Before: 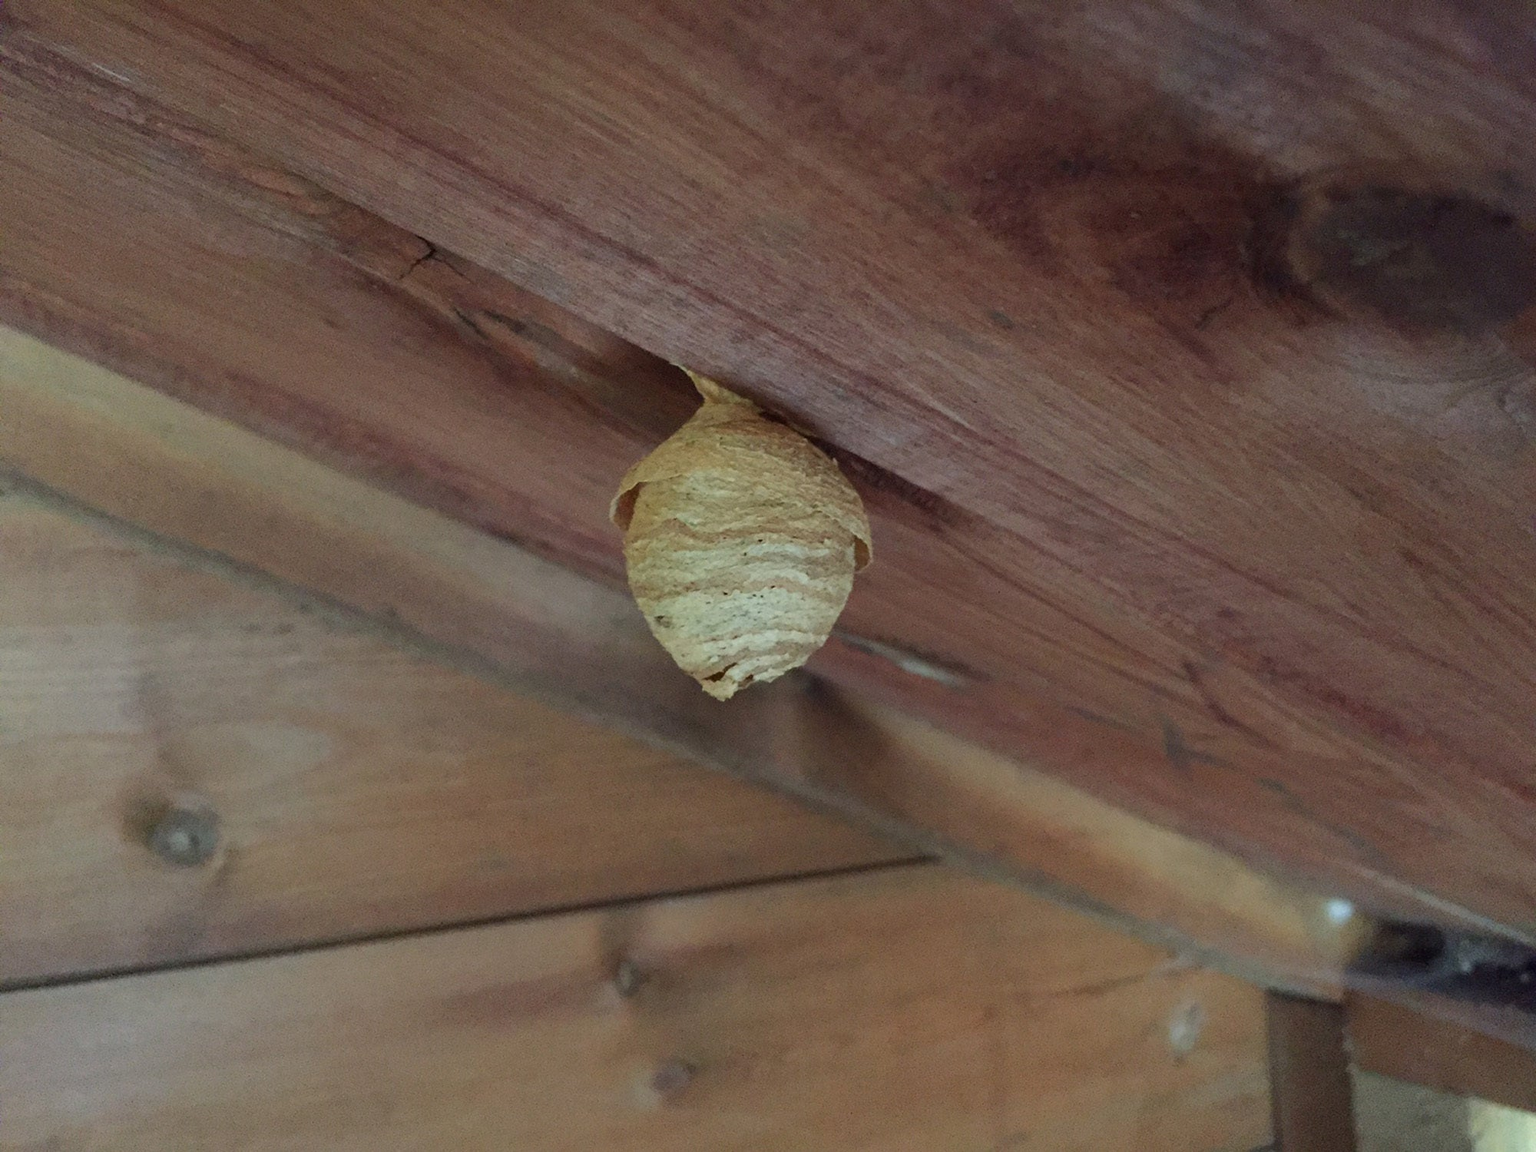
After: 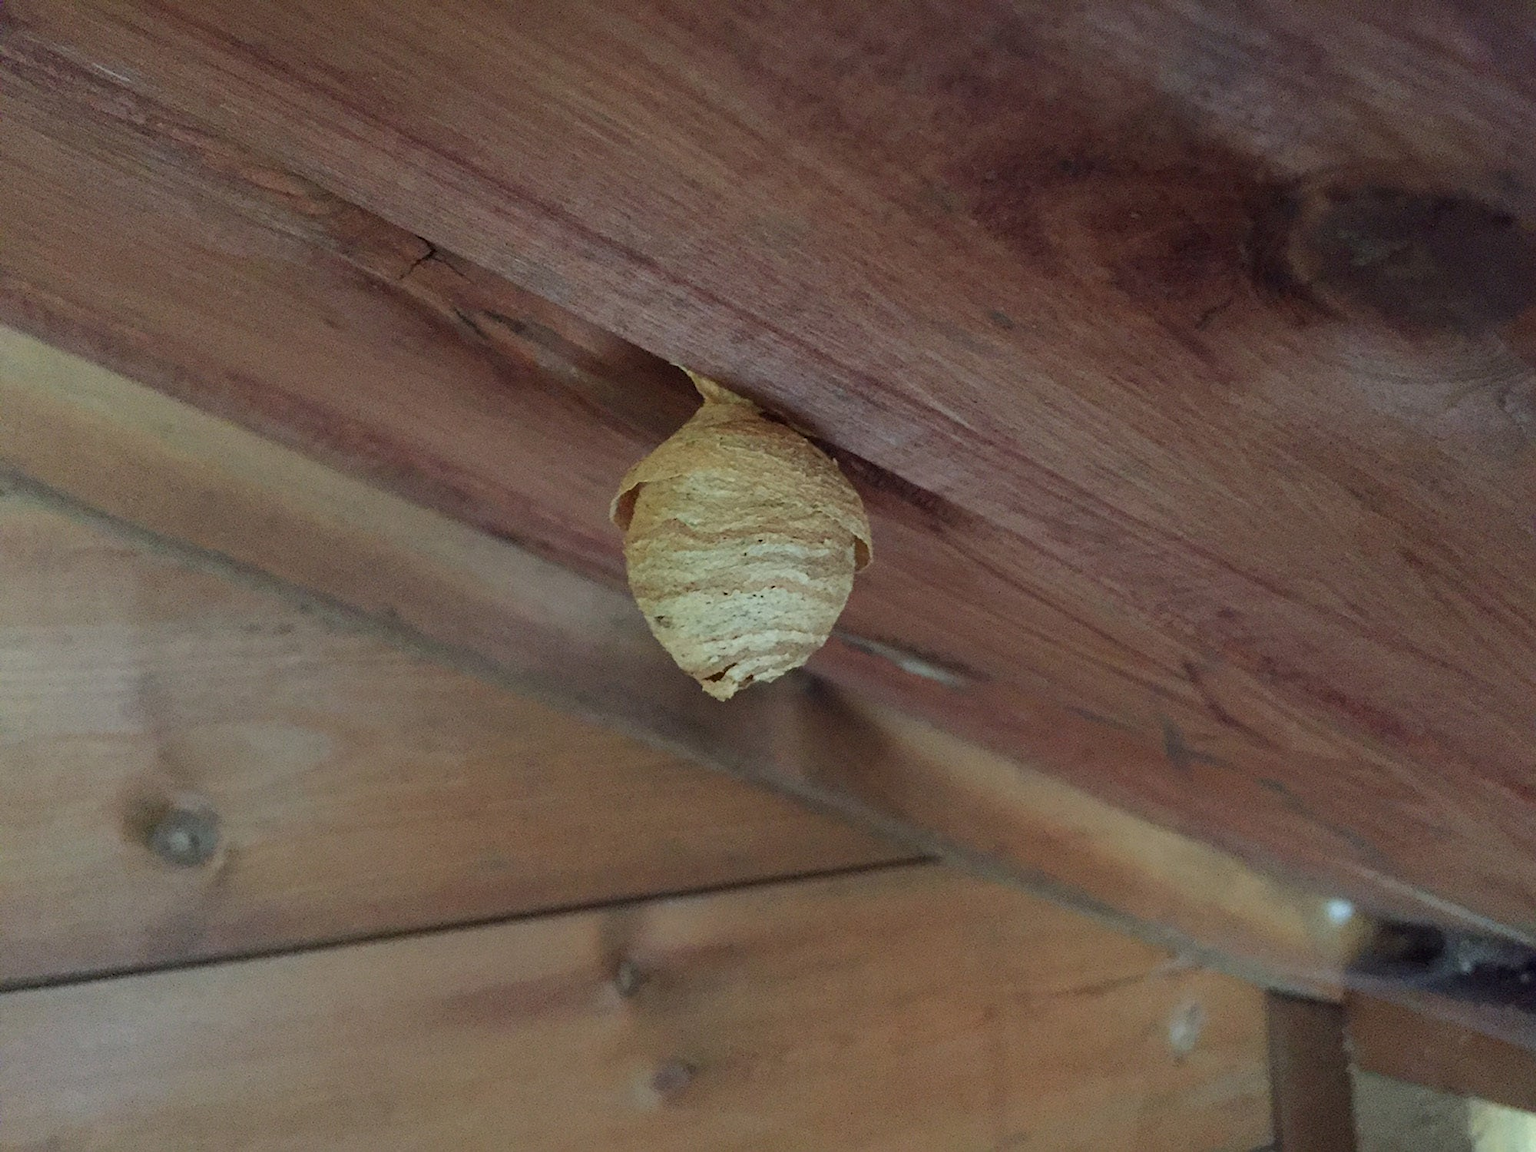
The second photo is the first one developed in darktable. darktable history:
sharpen: amount 0.2
exposure: exposure -0.045 EV, compensate highlight preservation false
